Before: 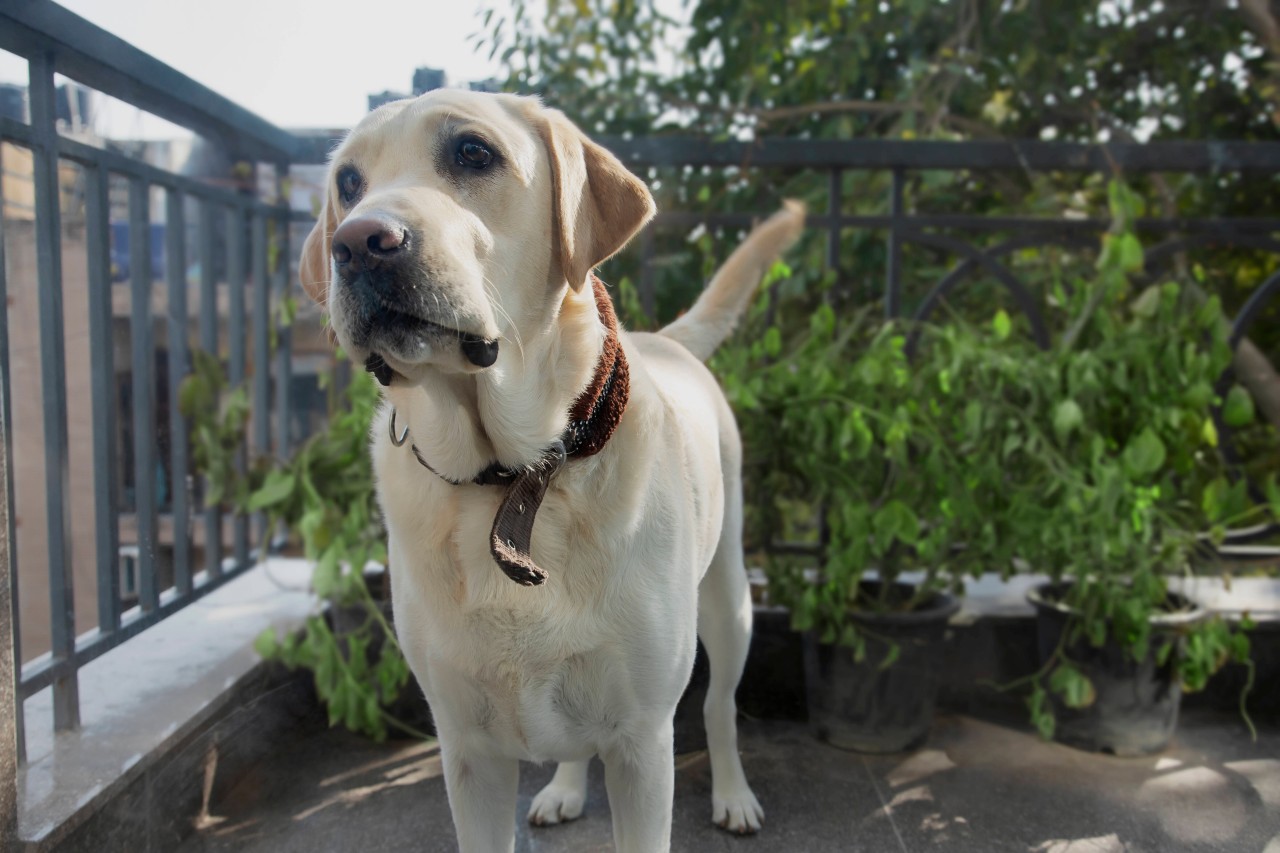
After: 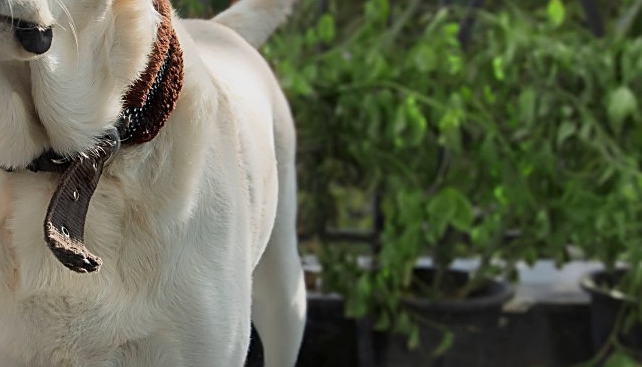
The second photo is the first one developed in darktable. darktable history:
sharpen: on, module defaults
crop: left 34.895%, top 36.793%, right 14.896%, bottom 20.114%
